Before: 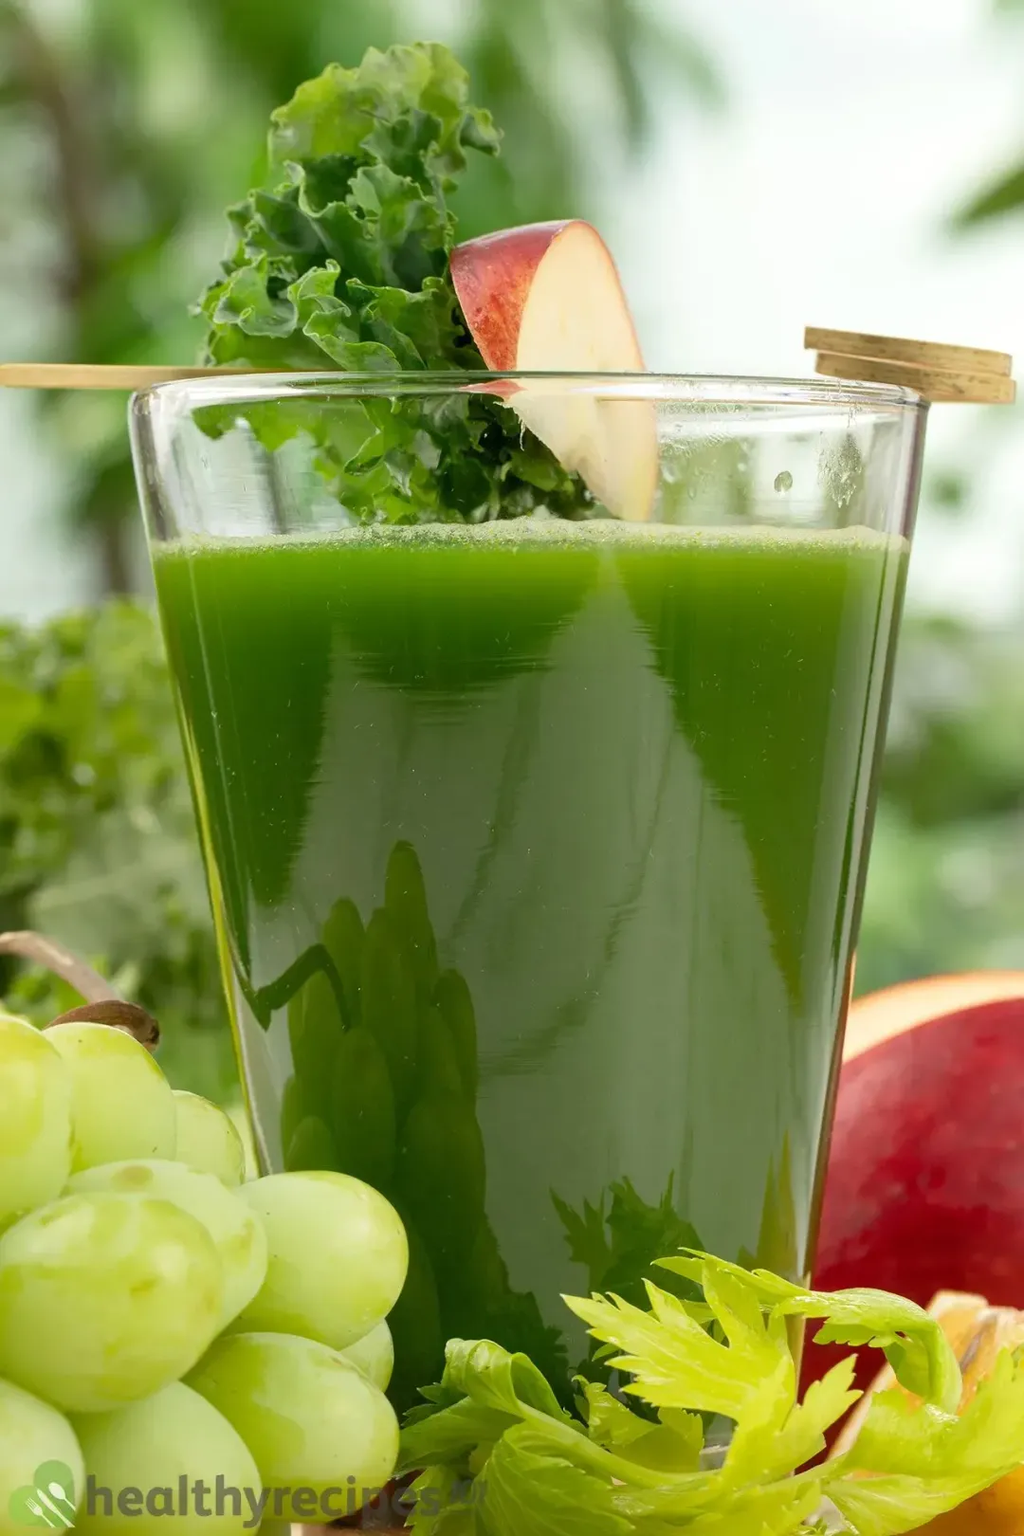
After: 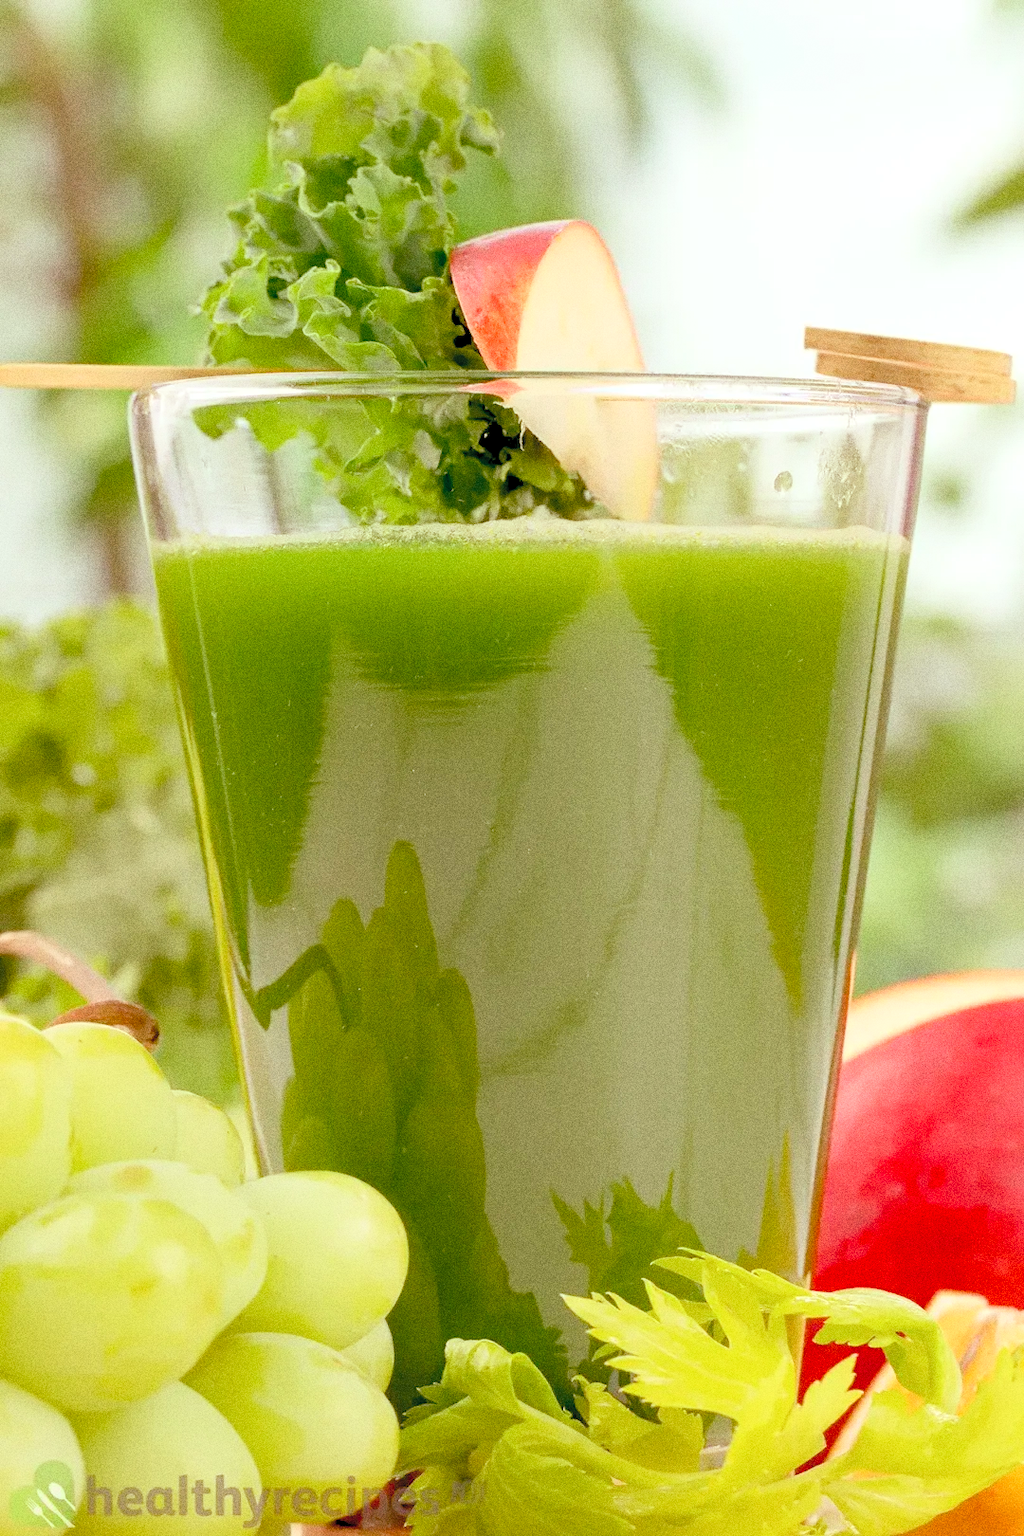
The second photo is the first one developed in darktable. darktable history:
levels: levels [0.072, 0.414, 0.976]
contrast brightness saturation: contrast -0.1, saturation -0.1
exposure: black level correction 0.007, exposure 0.159 EV, compensate highlight preservation false
rgb levels: mode RGB, independent channels, levels [[0, 0.474, 1], [0, 0.5, 1], [0, 0.5, 1]]
grain: coarseness 0.09 ISO, strength 40%
